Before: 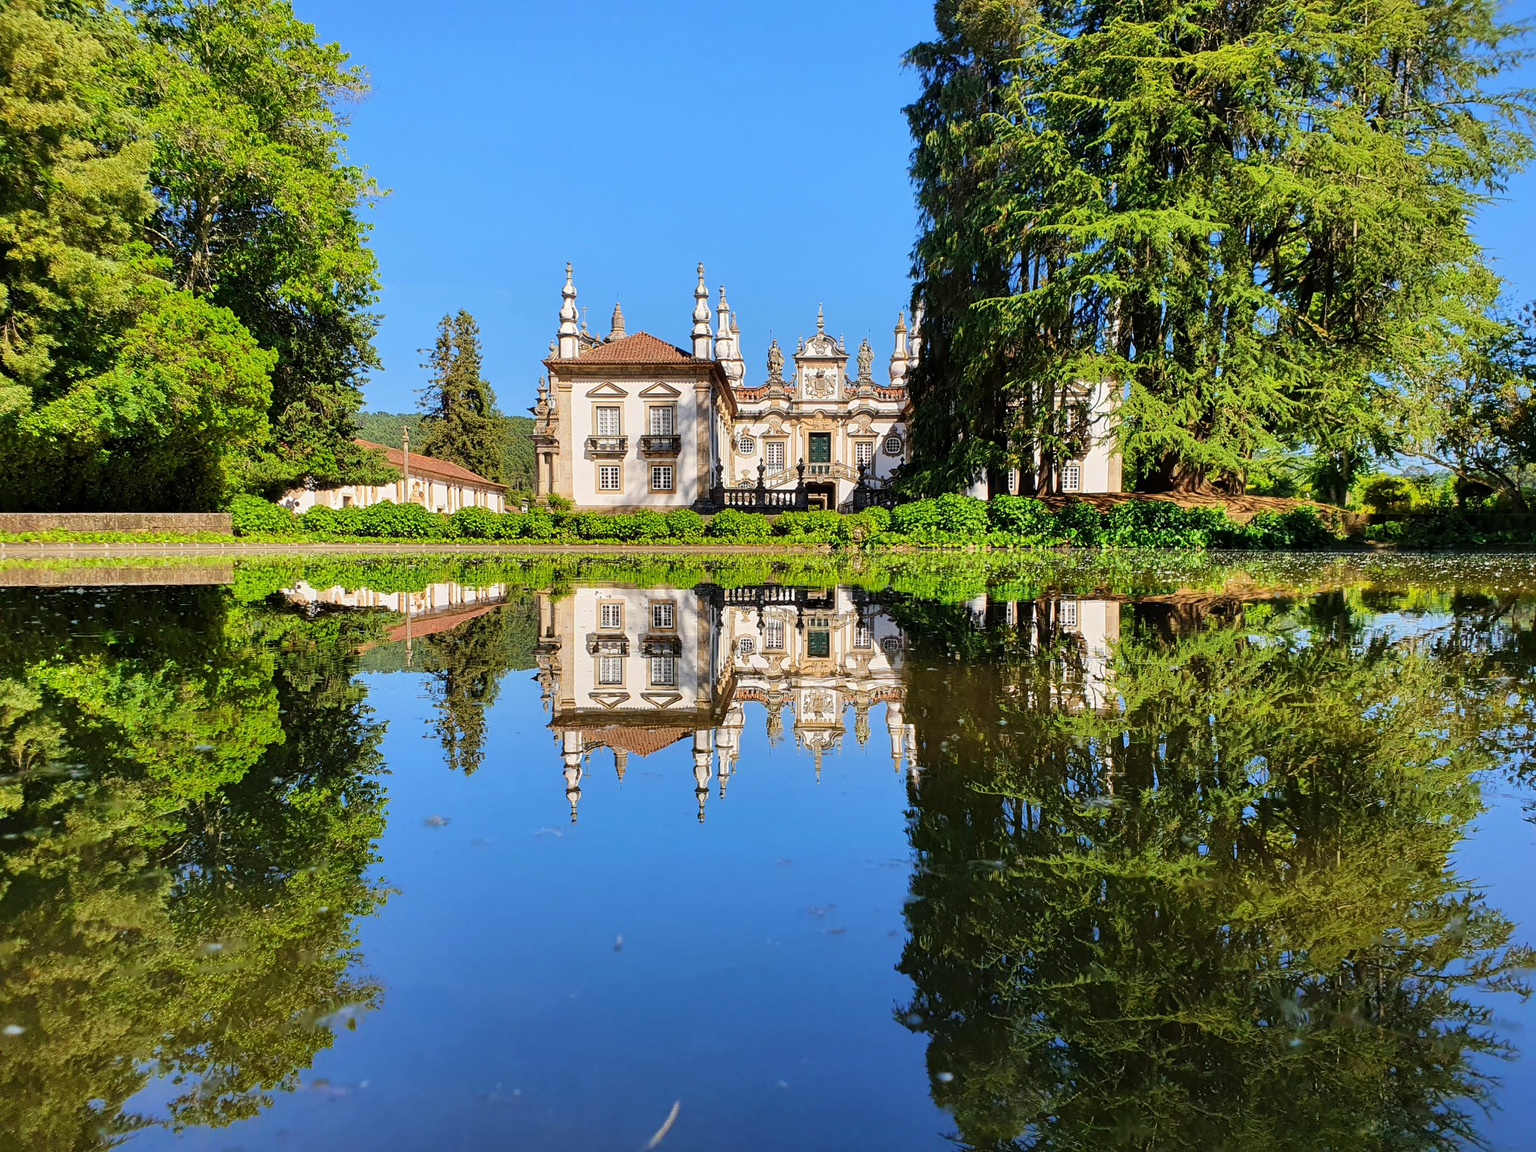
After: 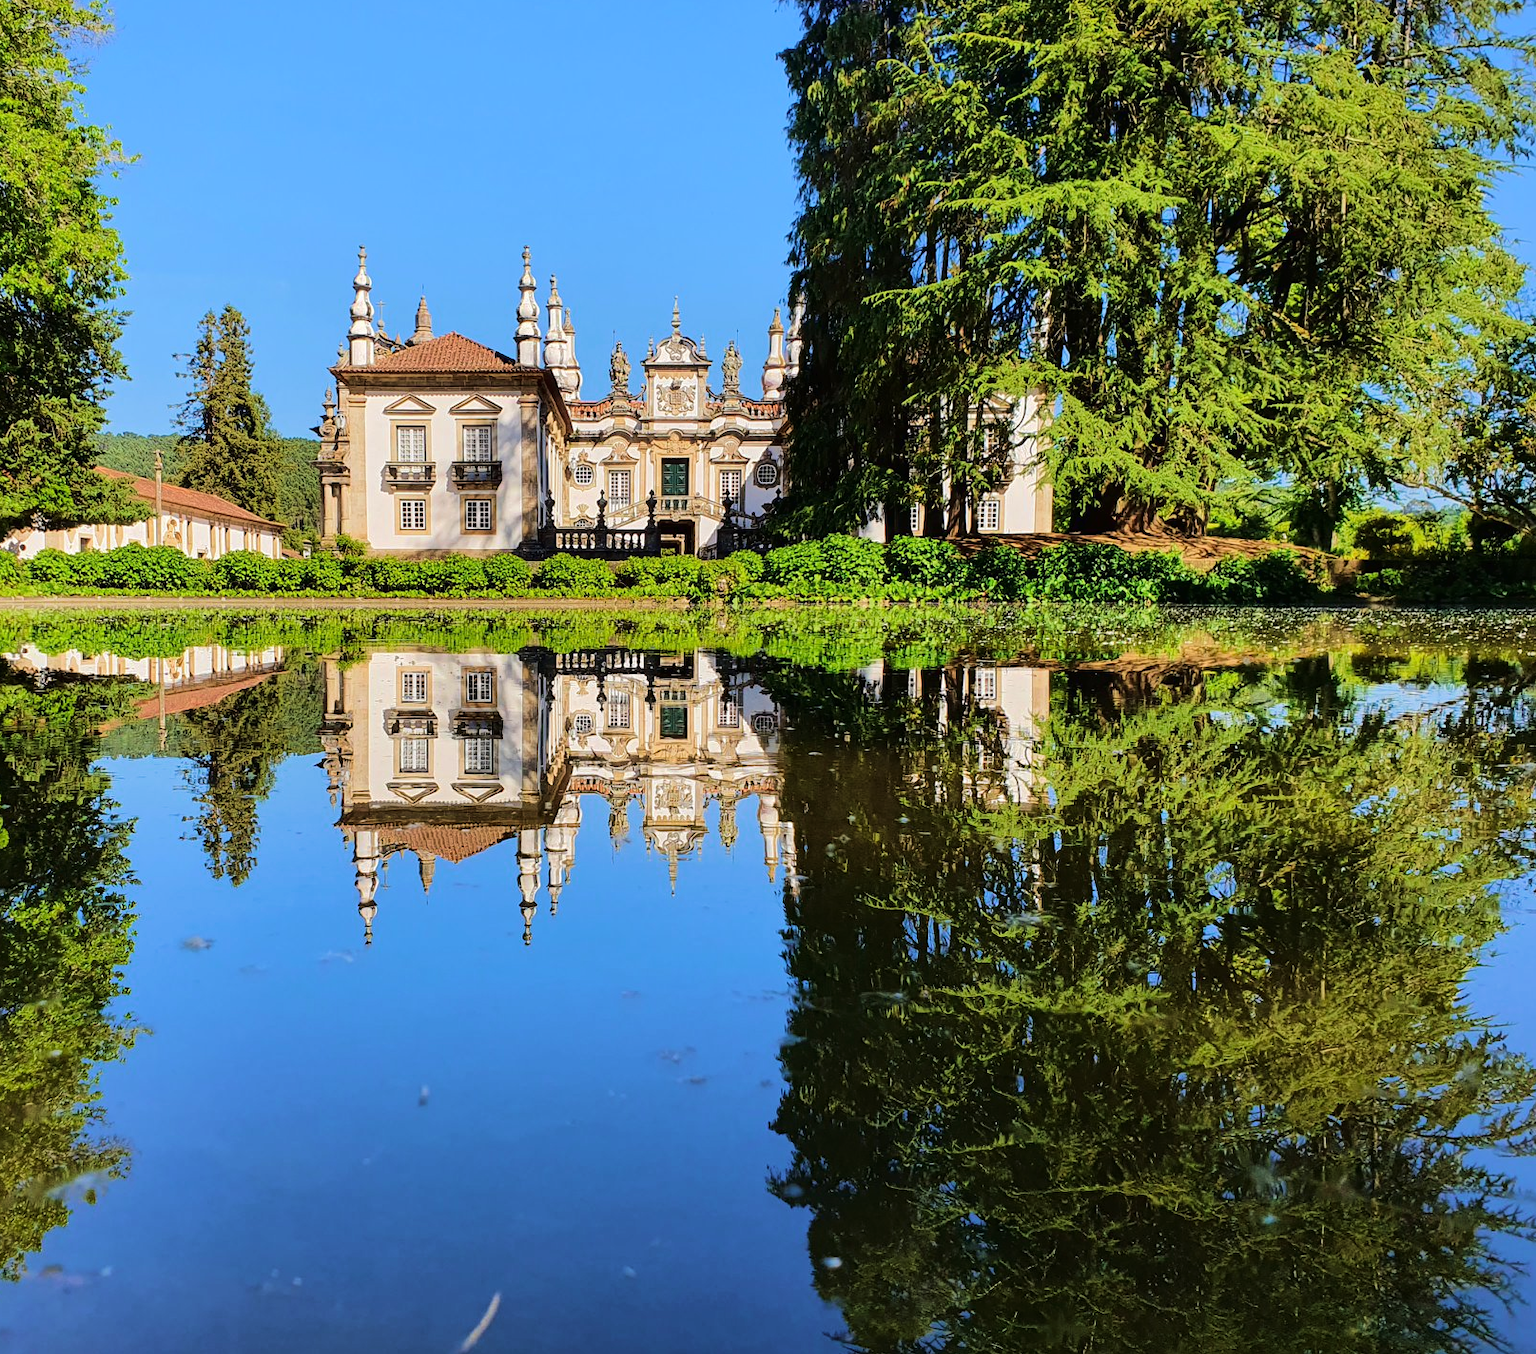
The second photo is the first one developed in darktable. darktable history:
crop and rotate: left 18.178%, top 5.812%, right 1.675%
tone curve: curves: ch0 [(0, 0) (0.003, 0.012) (0.011, 0.014) (0.025, 0.02) (0.044, 0.034) (0.069, 0.047) (0.1, 0.063) (0.136, 0.086) (0.177, 0.131) (0.224, 0.183) (0.277, 0.243) (0.335, 0.317) (0.399, 0.403) (0.468, 0.488) (0.543, 0.573) (0.623, 0.649) (0.709, 0.718) (0.801, 0.795) (0.898, 0.872) (1, 1)], color space Lab, linked channels, preserve colors none
velvia: on, module defaults
